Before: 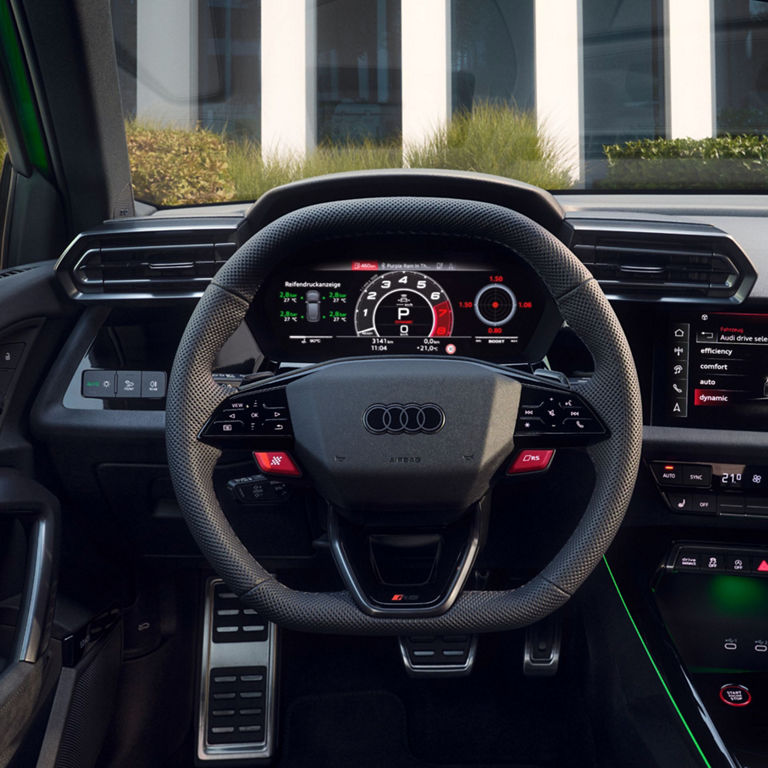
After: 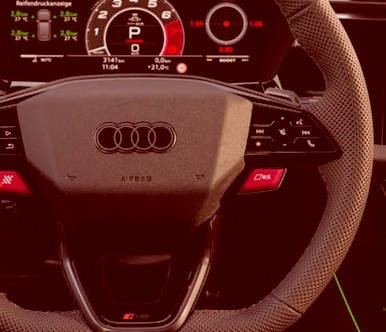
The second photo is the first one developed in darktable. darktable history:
color correction: highlights a* 9.03, highlights b* 8.71, shadows a* 40, shadows b* 40, saturation 0.8
shadows and highlights: on, module defaults
local contrast: mode bilateral grid, contrast 15, coarseness 36, detail 105%, midtone range 0.2
crop: left 35.03%, top 36.625%, right 14.663%, bottom 20.057%
